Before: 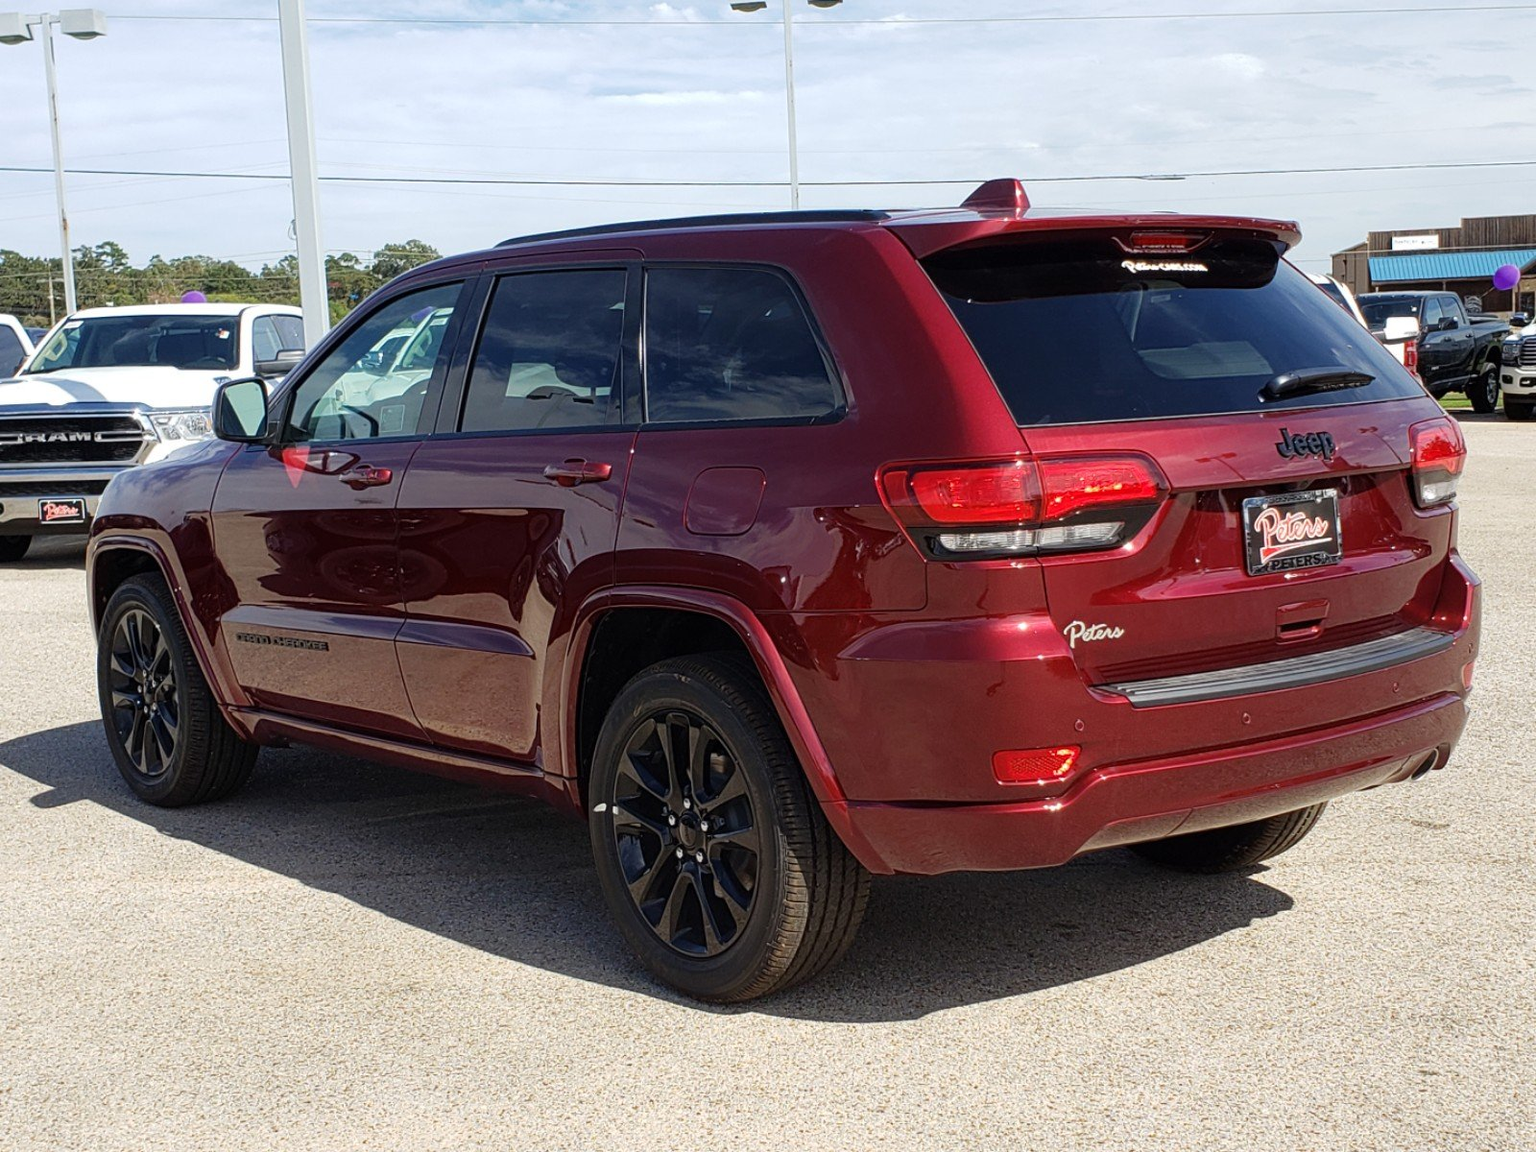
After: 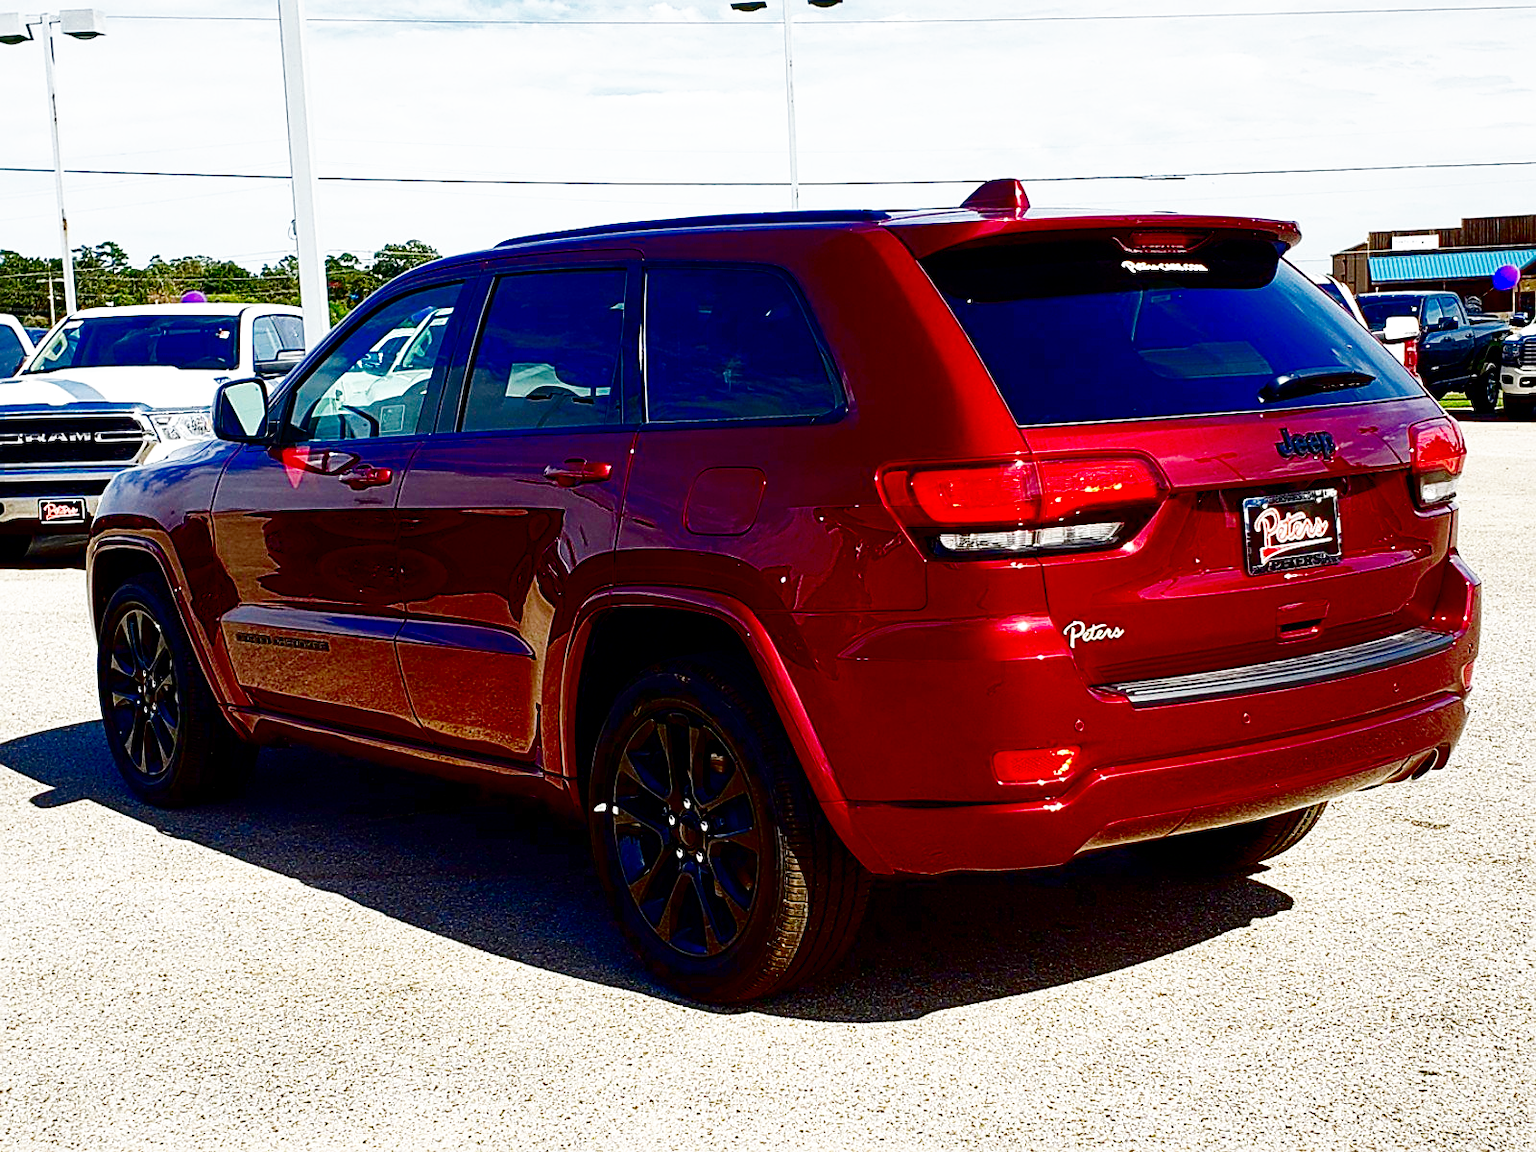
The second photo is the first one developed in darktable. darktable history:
sharpen: on, module defaults
contrast brightness saturation: brightness -1, saturation 1
base curve: curves: ch0 [(0, 0.003) (0.001, 0.002) (0.006, 0.004) (0.02, 0.022) (0.048, 0.086) (0.094, 0.234) (0.162, 0.431) (0.258, 0.629) (0.385, 0.8) (0.548, 0.918) (0.751, 0.988) (1, 1)], preserve colors none
shadows and highlights: shadows 20.91, highlights -35.45, soften with gaussian
